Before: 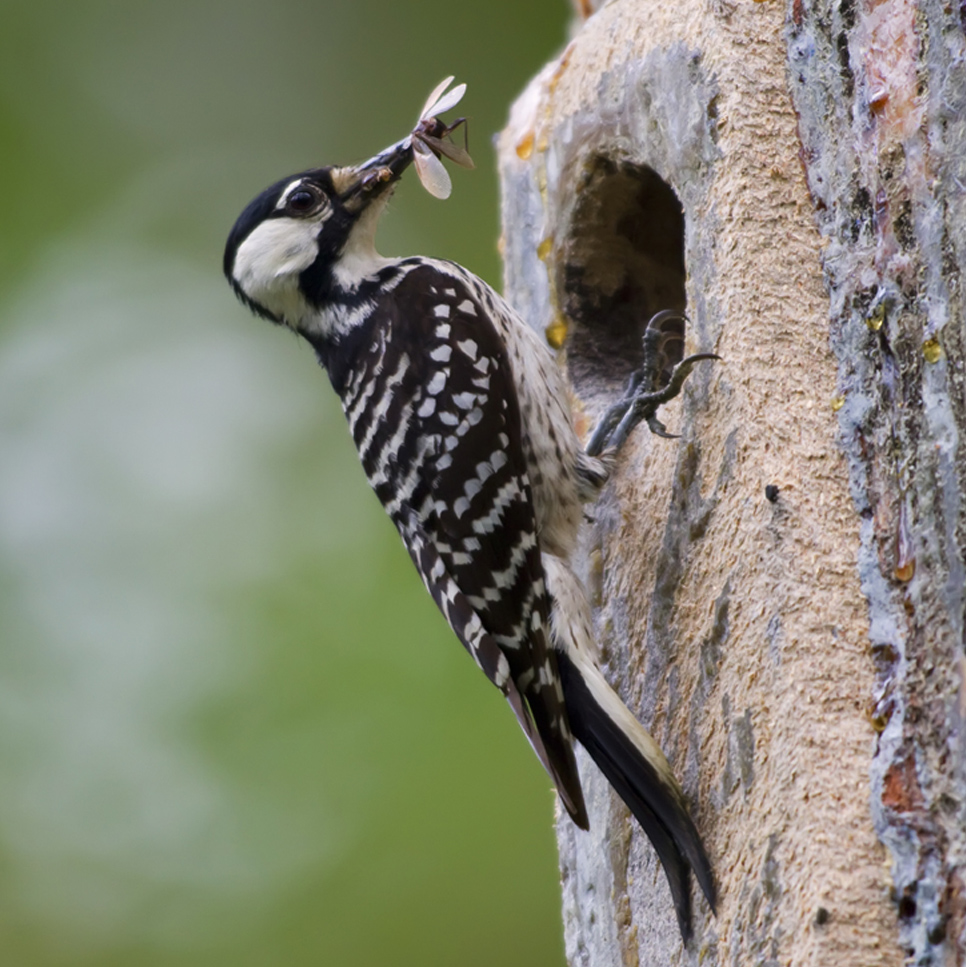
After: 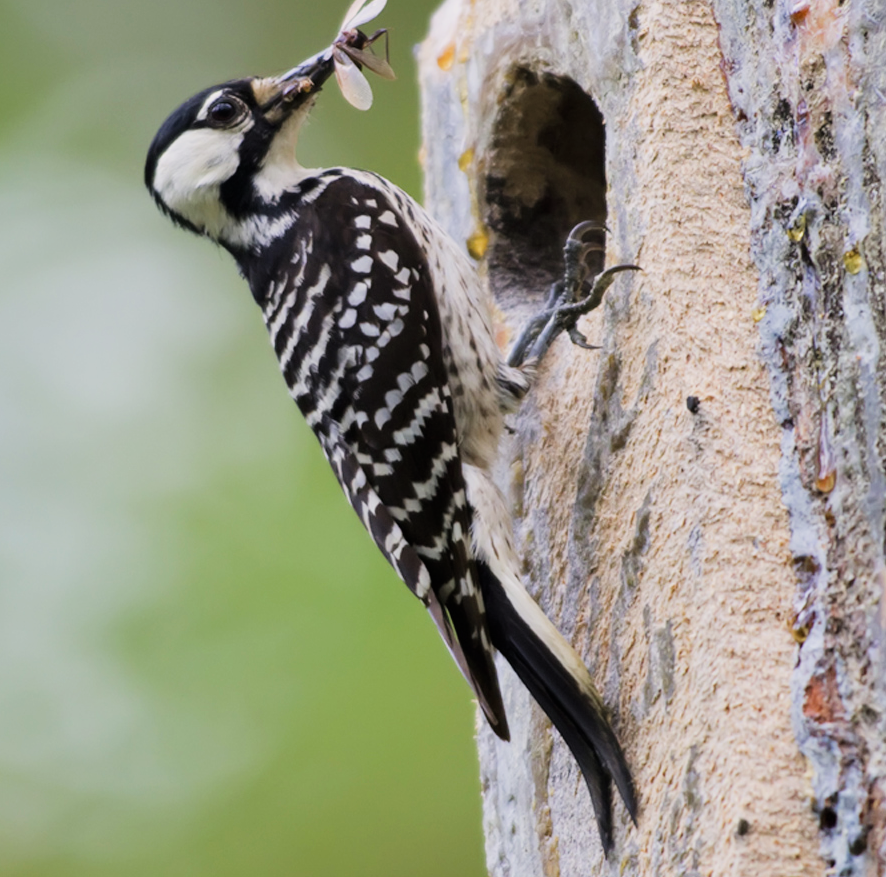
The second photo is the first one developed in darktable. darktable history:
exposure: black level correction -0.002, exposure 0.708 EV, compensate exposure bias true, compensate highlight preservation false
crop and rotate: left 8.262%, top 9.226%
filmic rgb: black relative exposure -7.65 EV, white relative exposure 4.56 EV, hardness 3.61, contrast 1.05
